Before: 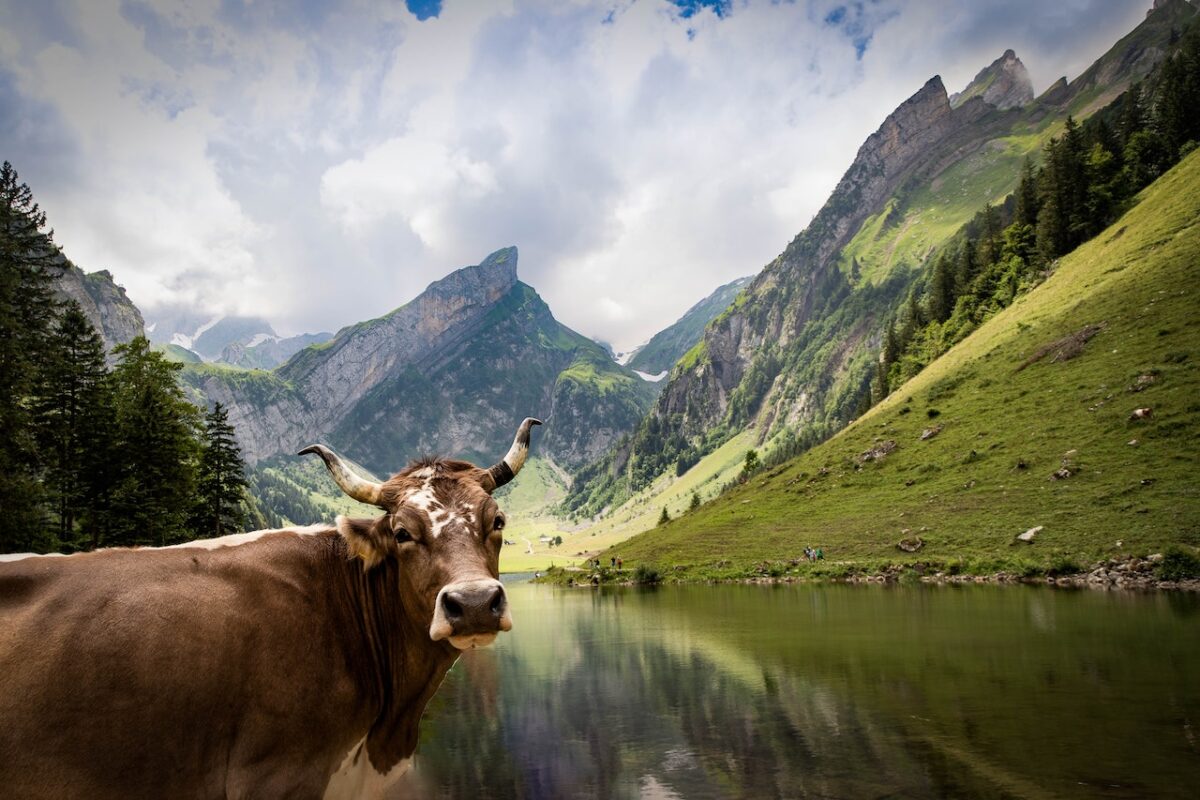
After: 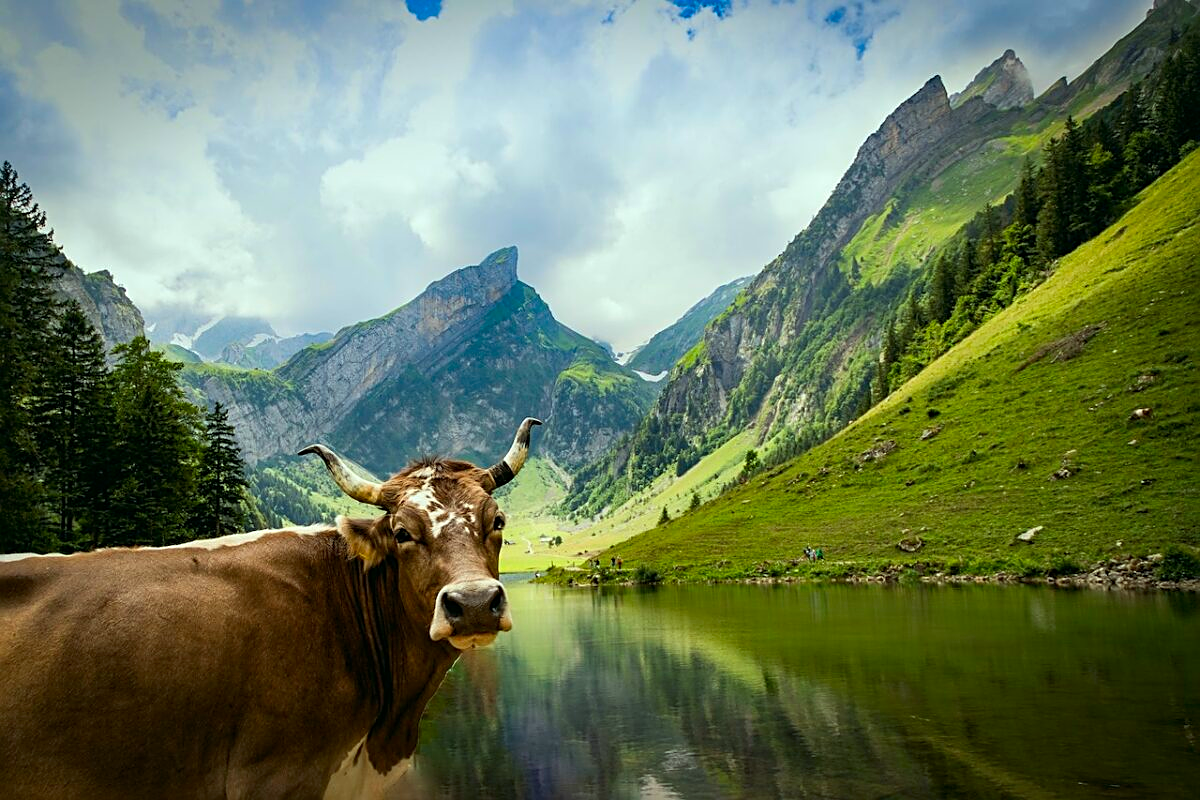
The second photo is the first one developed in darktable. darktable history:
color correction: highlights a* -7.33, highlights b* 1.26, shadows a* -3.55, saturation 1.4
sharpen: on, module defaults
